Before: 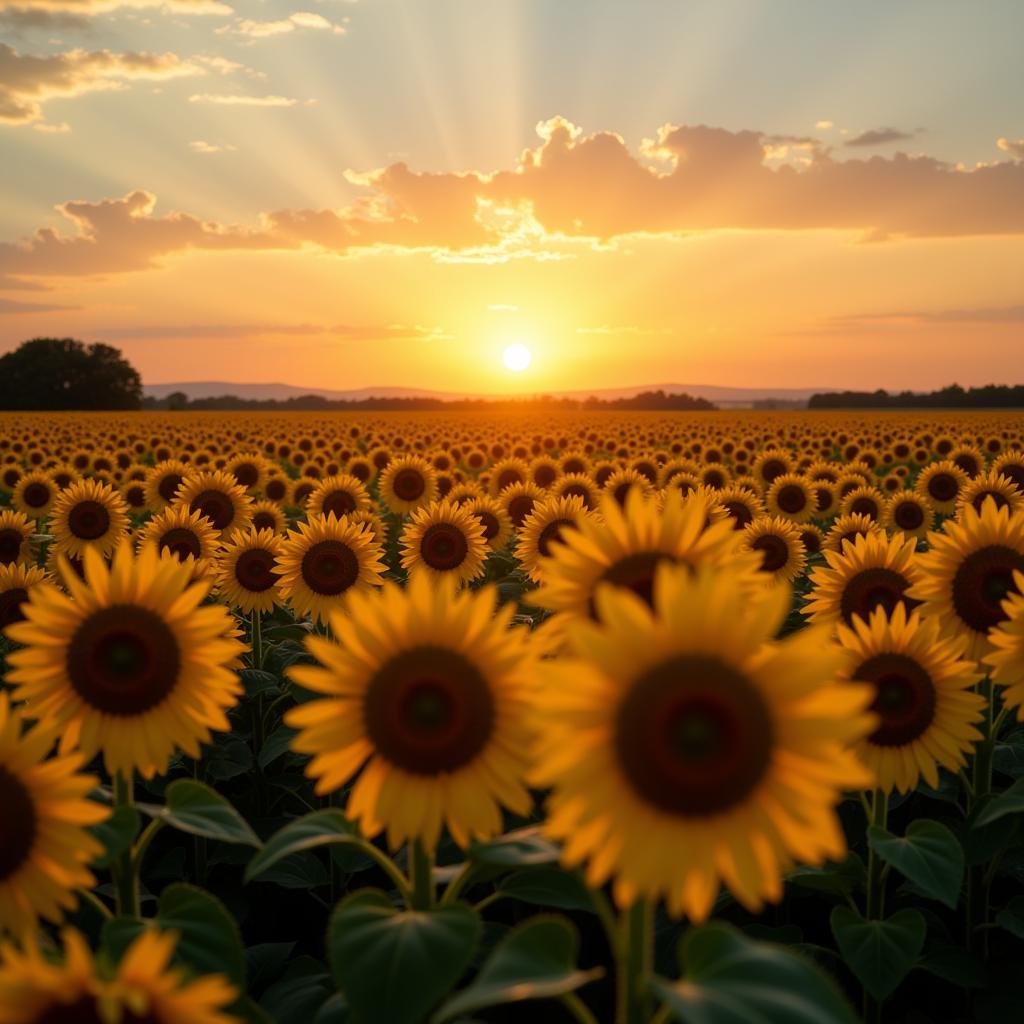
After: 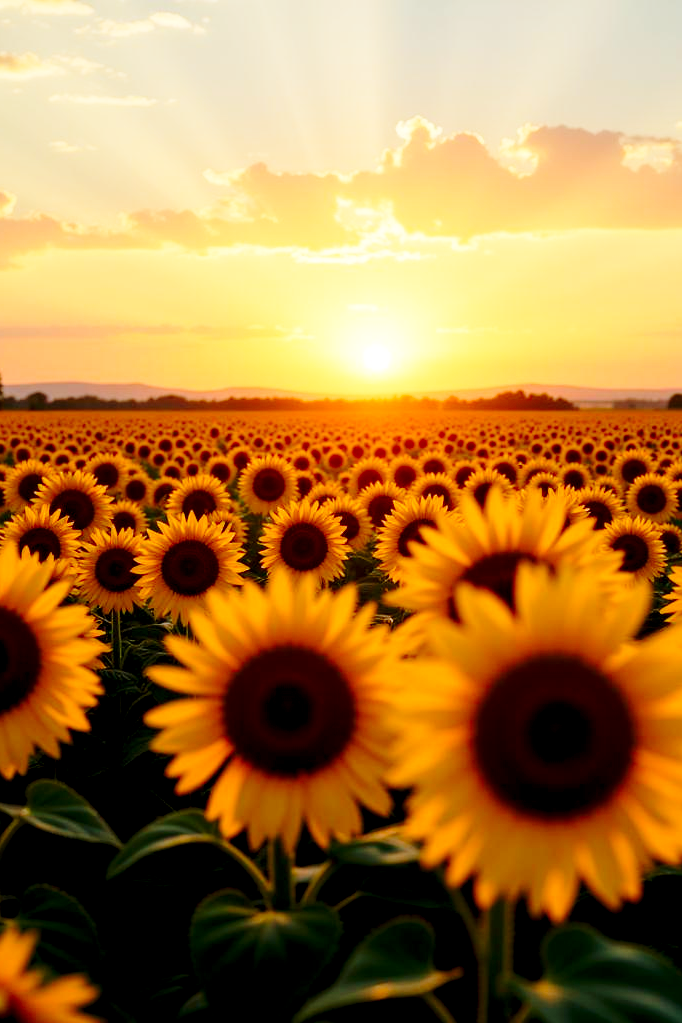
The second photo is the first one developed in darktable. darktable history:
crop and rotate: left 13.742%, right 19.645%
contrast brightness saturation: contrast 0.036, saturation 0.068
base curve: curves: ch0 [(0, 0) (0.028, 0.03) (0.121, 0.232) (0.46, 0.748) (0.859, 0.968) (1, 1)], preserve colors none
exposure: black level correction 0.009, exposure 0.016 EV, compensate highlight preservation false
